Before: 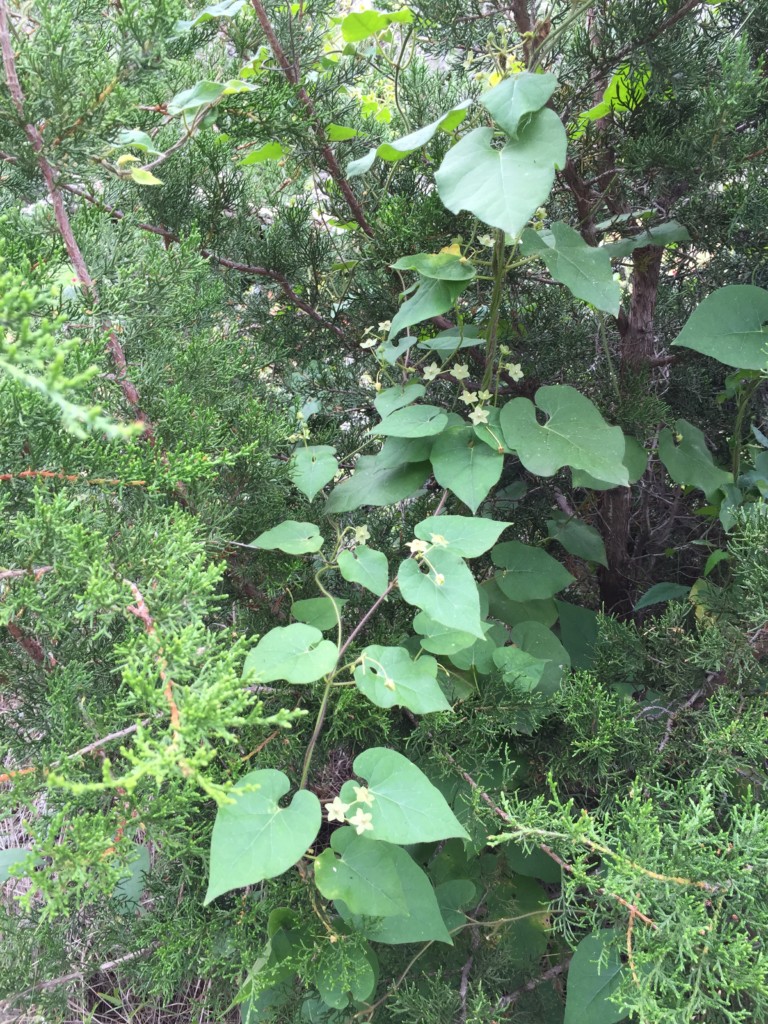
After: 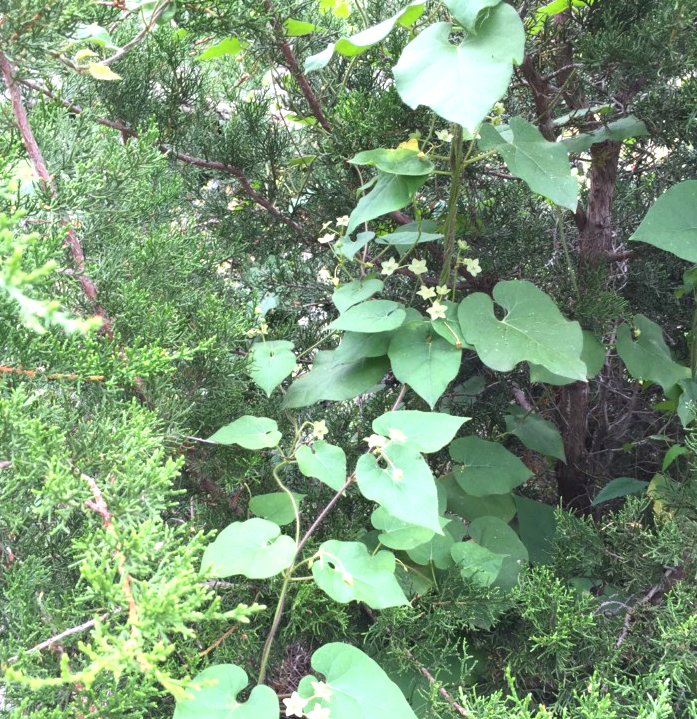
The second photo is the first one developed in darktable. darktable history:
exposure: black level correction 0.001, exposure 0.5 EV, compensate exposure bias true, compensate highlight preservation false
crop: left 5.596%, top 10.314%, right 3.534%, bottom 19.395%
